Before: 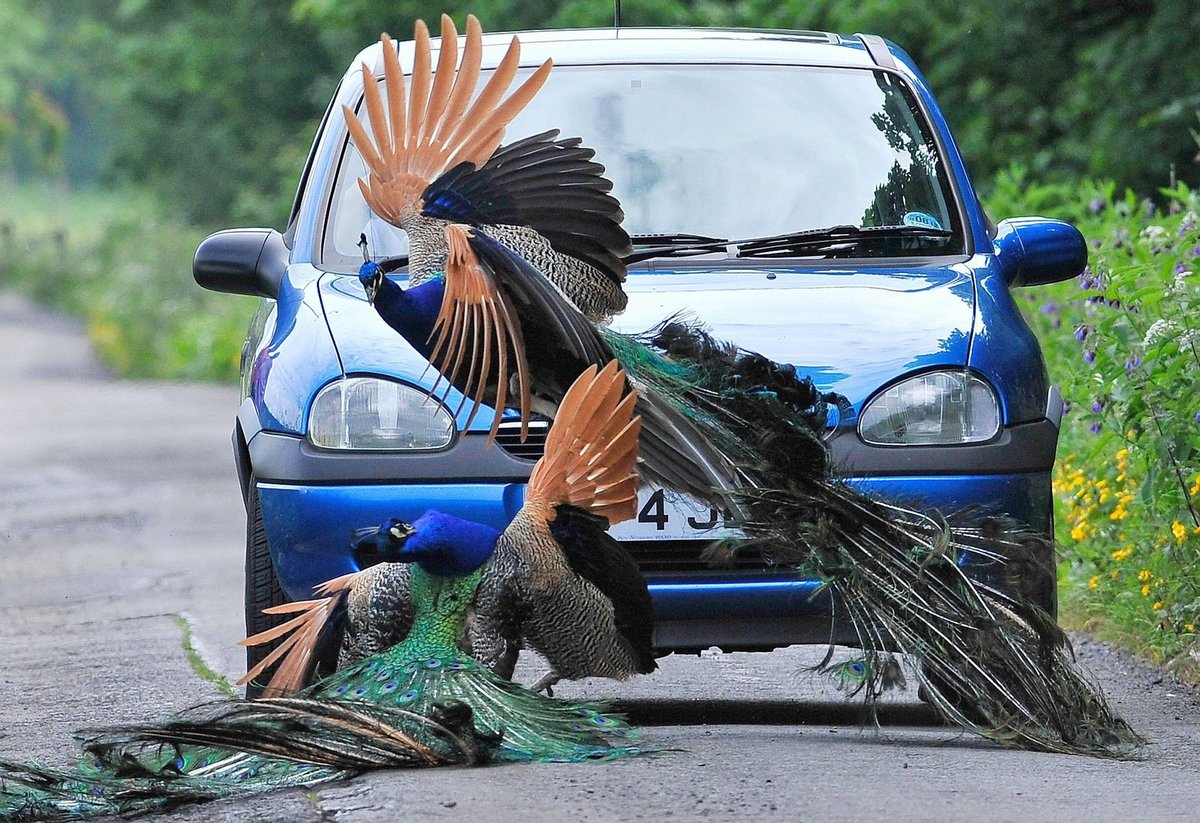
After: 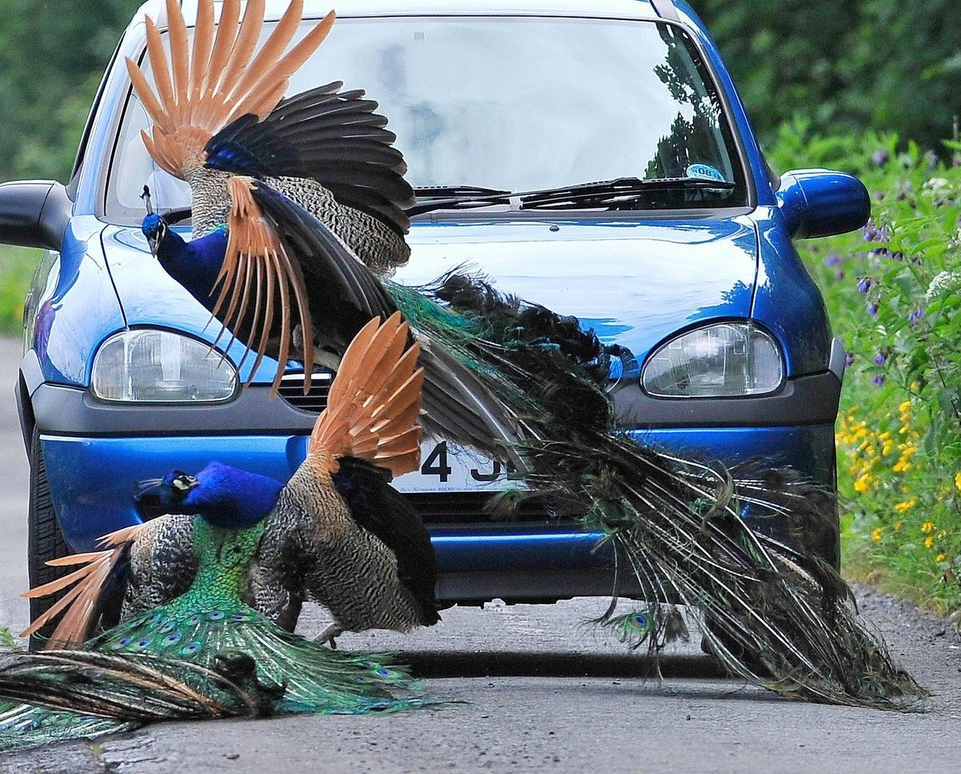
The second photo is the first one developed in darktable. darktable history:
crop and rotate: left 18.099%, top 5.892%, right 1.791%
